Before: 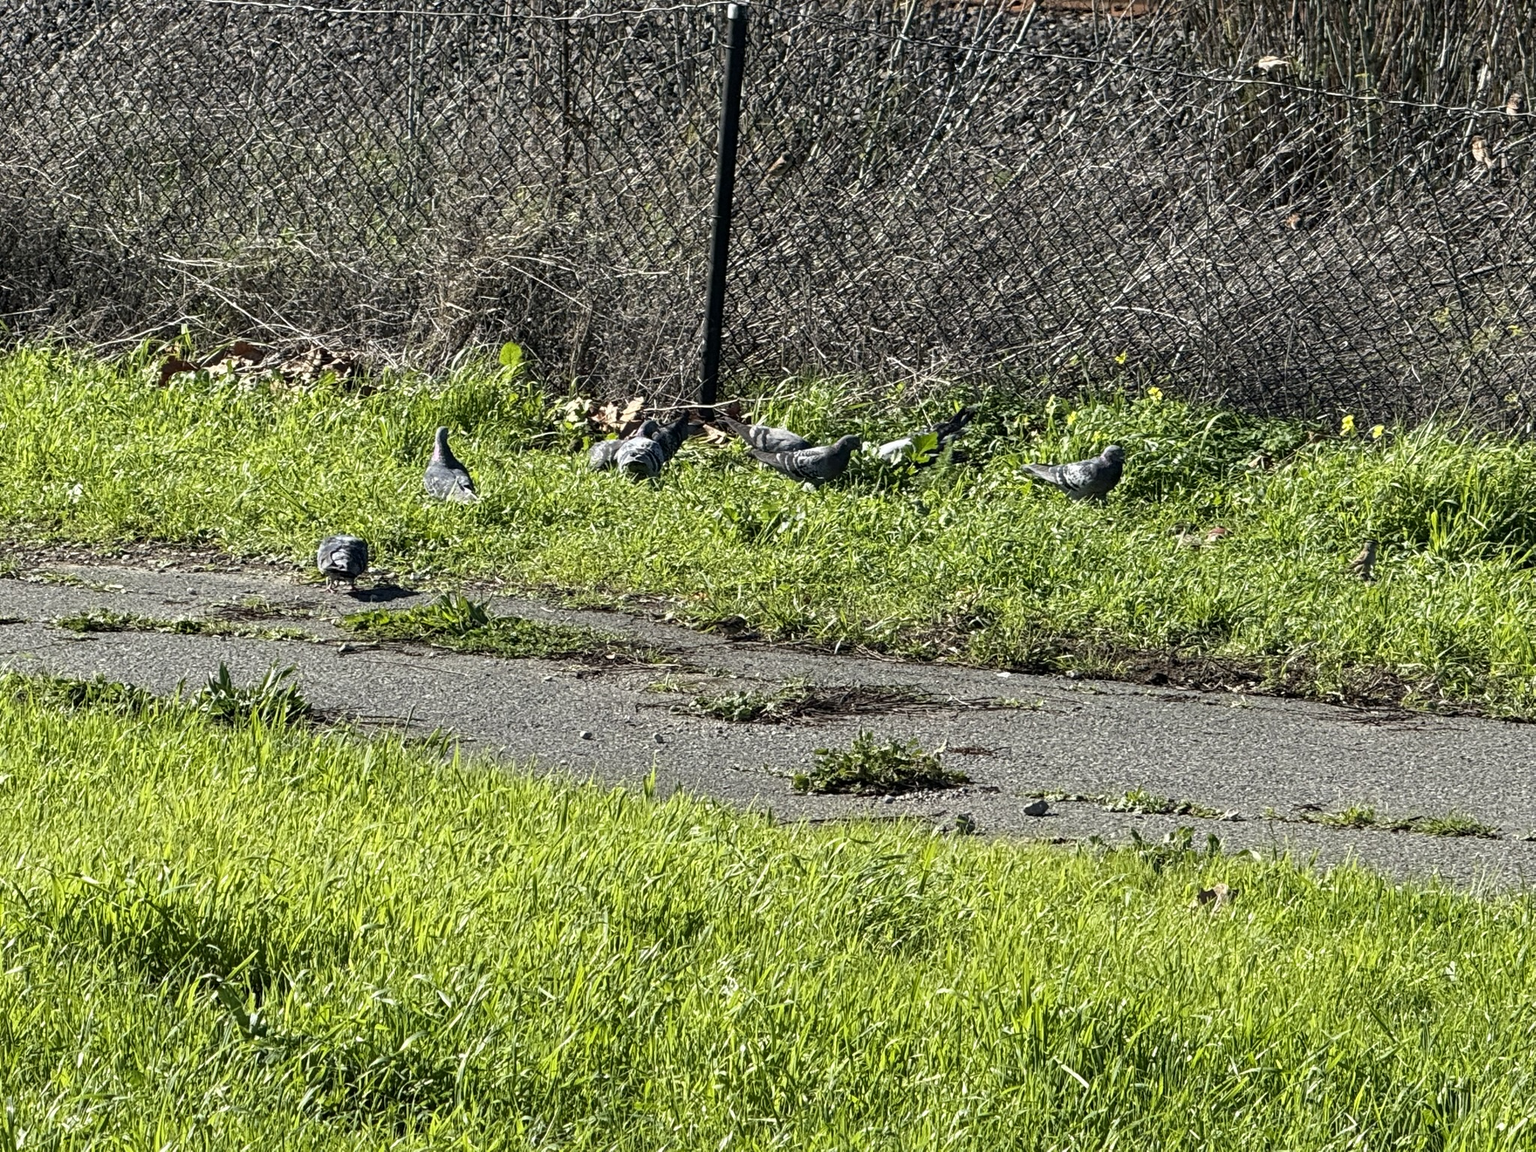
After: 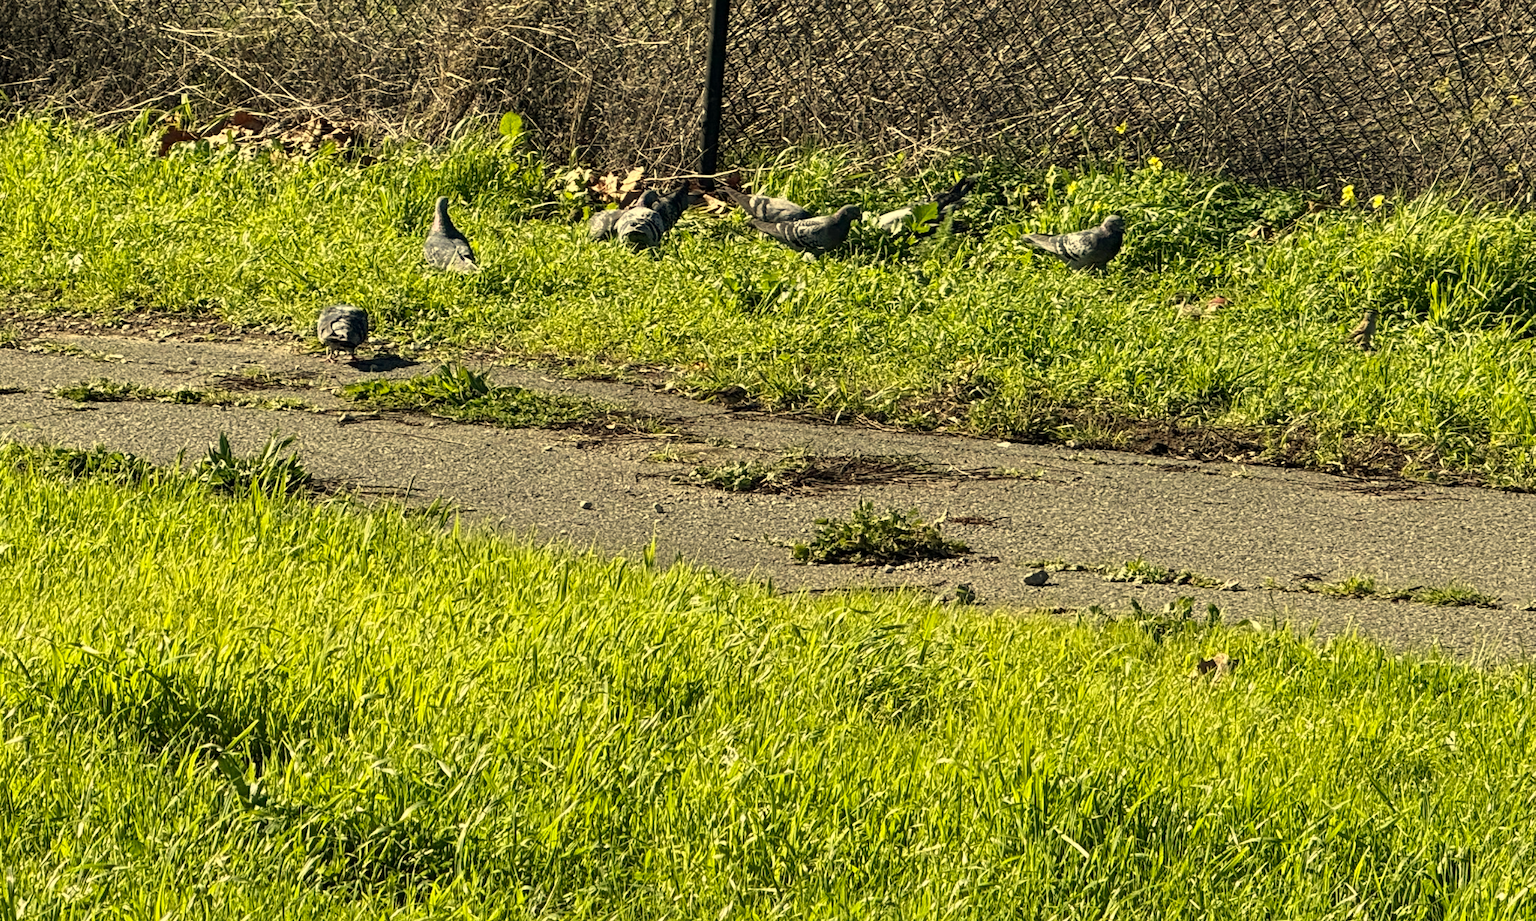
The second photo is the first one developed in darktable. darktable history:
crop and rotate: top 19.998%
white balance: red 1.08, blue 0.791
